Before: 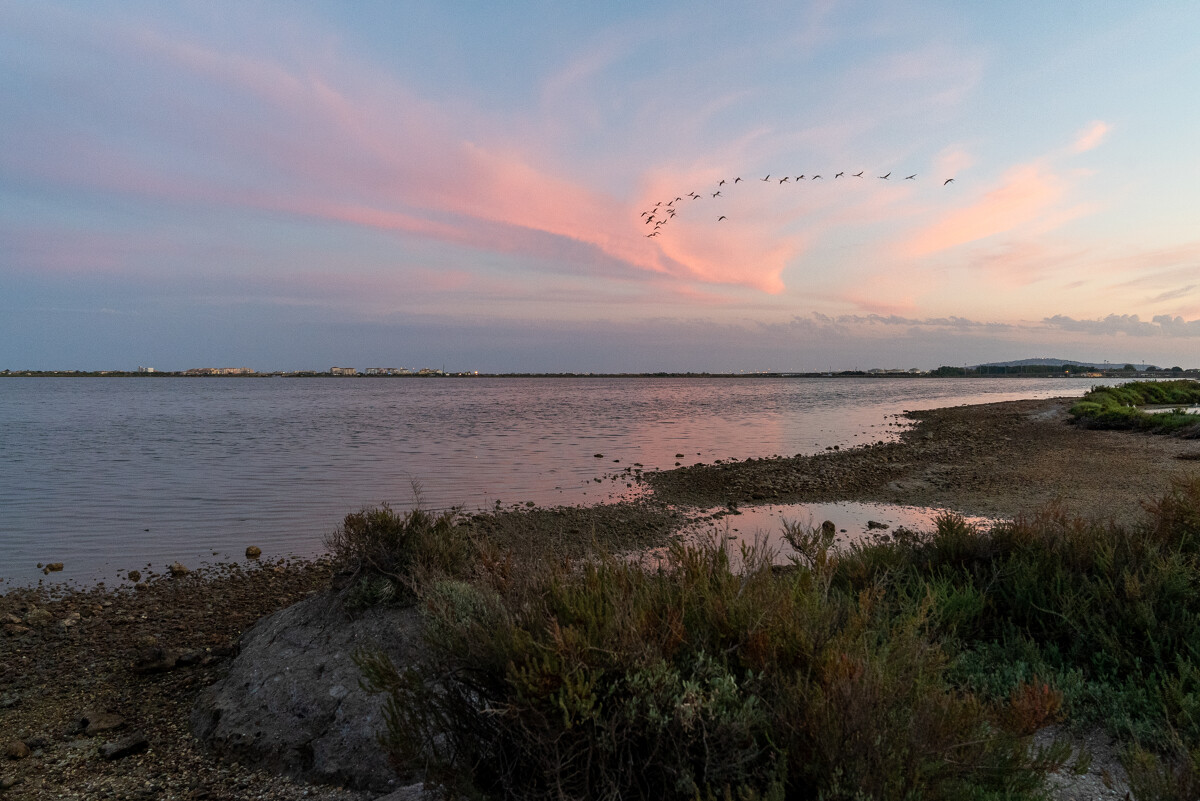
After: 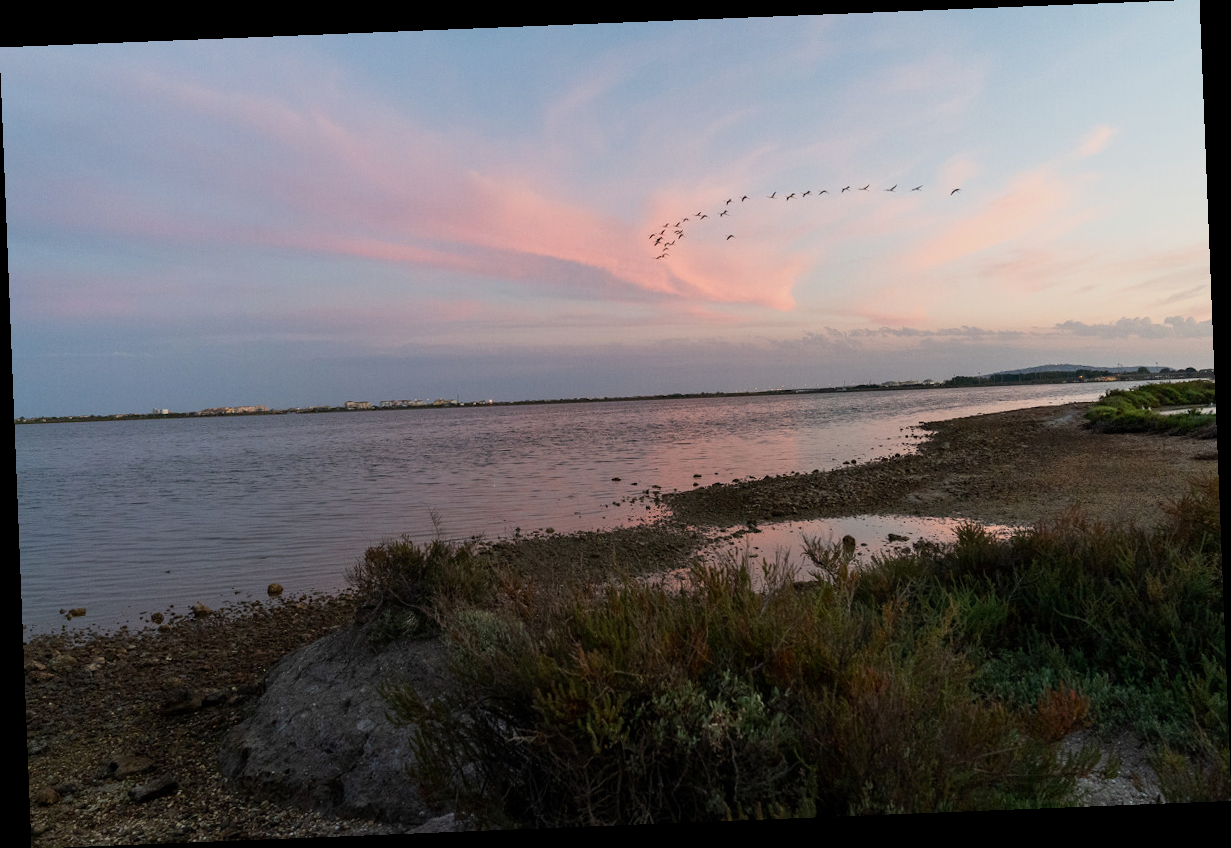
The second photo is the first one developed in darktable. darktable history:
rotate and perspective: rotation -2.29°, automatic cropping off
tone curve: curves: ch0 [(0, 0) (0.08, 0.069) (0.4, 0.391) (0.6, 0.609) (0.92, 0.93) (1, 1)], color space Lab, independent channels, preserve colors none
sigmoid: contrast 1.22, skew 0.65
